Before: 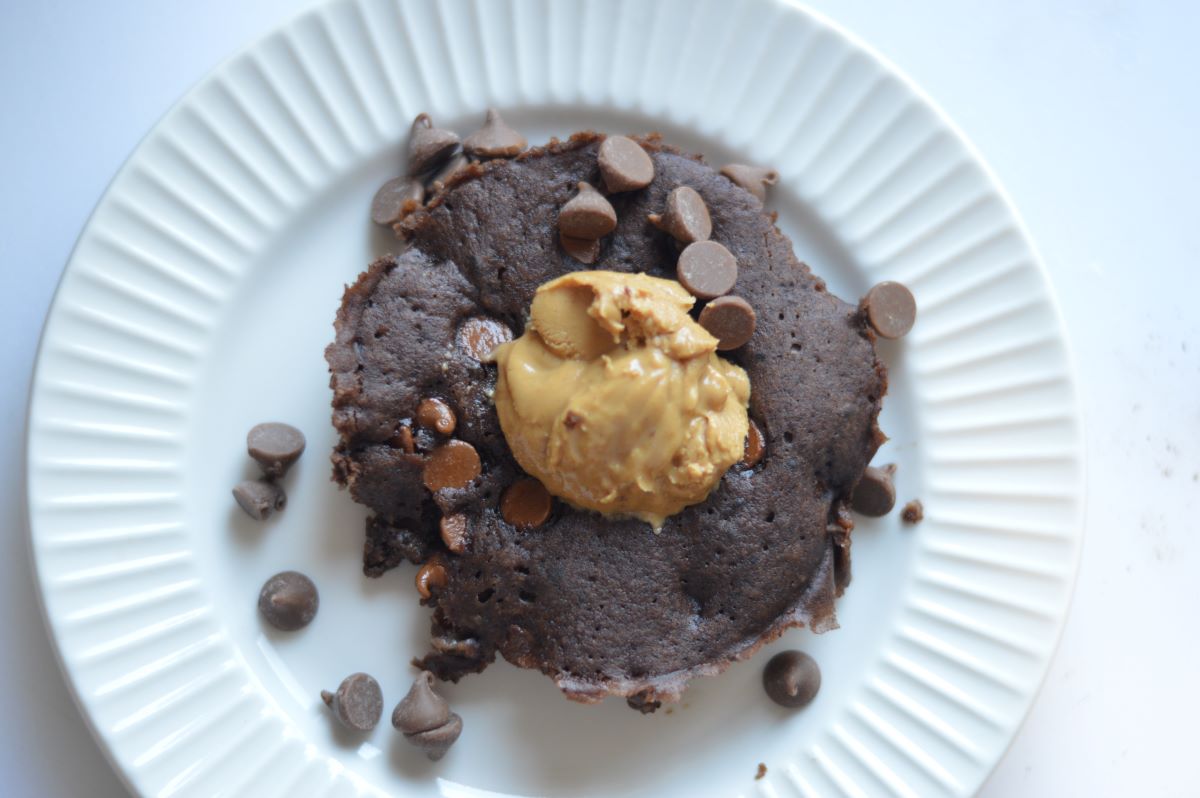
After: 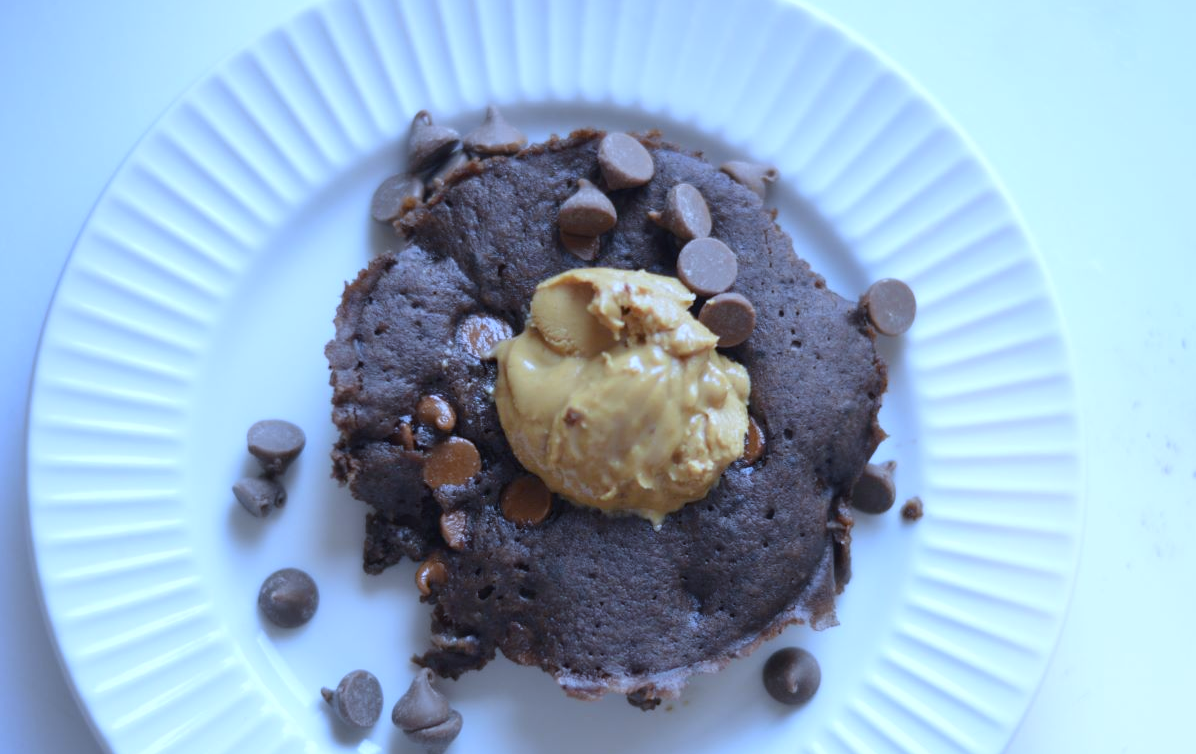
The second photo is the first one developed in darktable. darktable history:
crop: top 0.448%, right 0.264%, bottom 5.045%
white balance: red 0.871, blue 1.249
